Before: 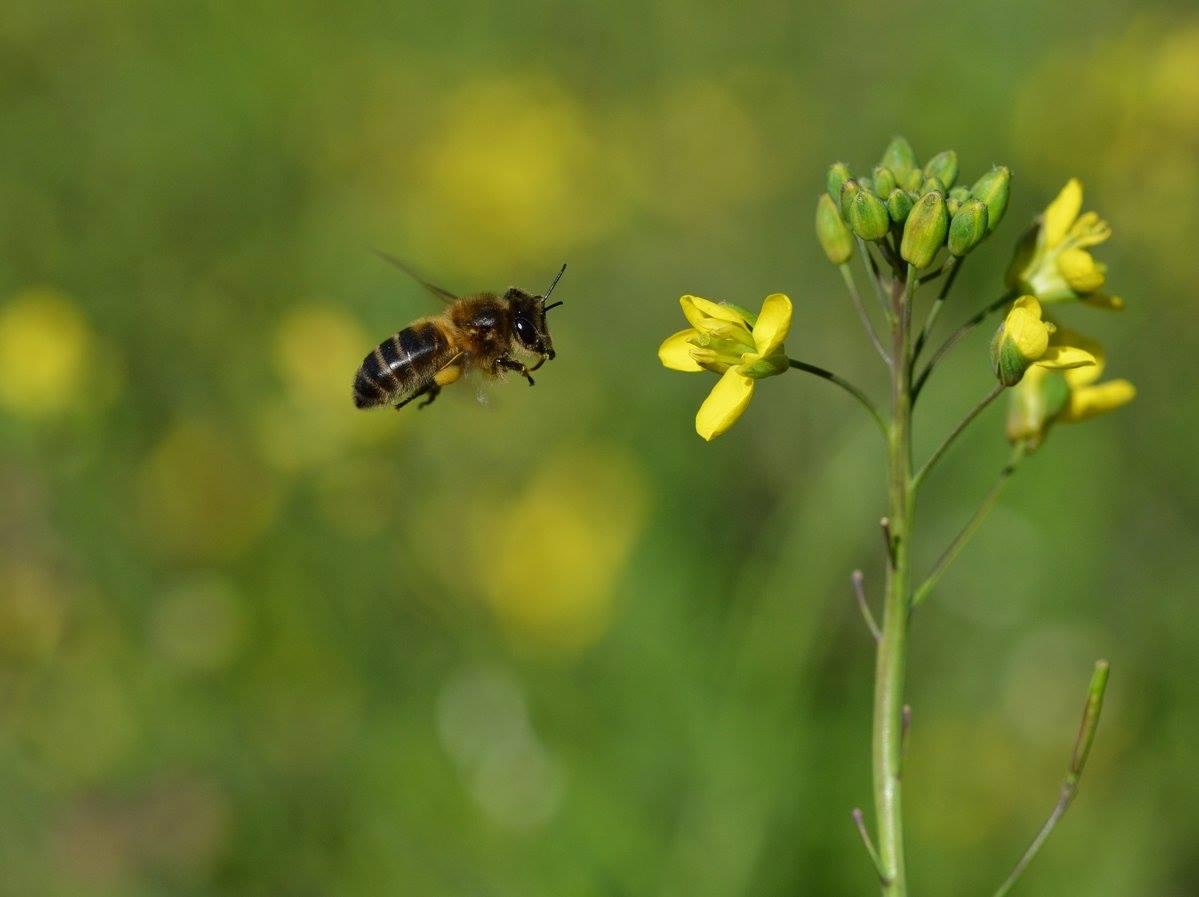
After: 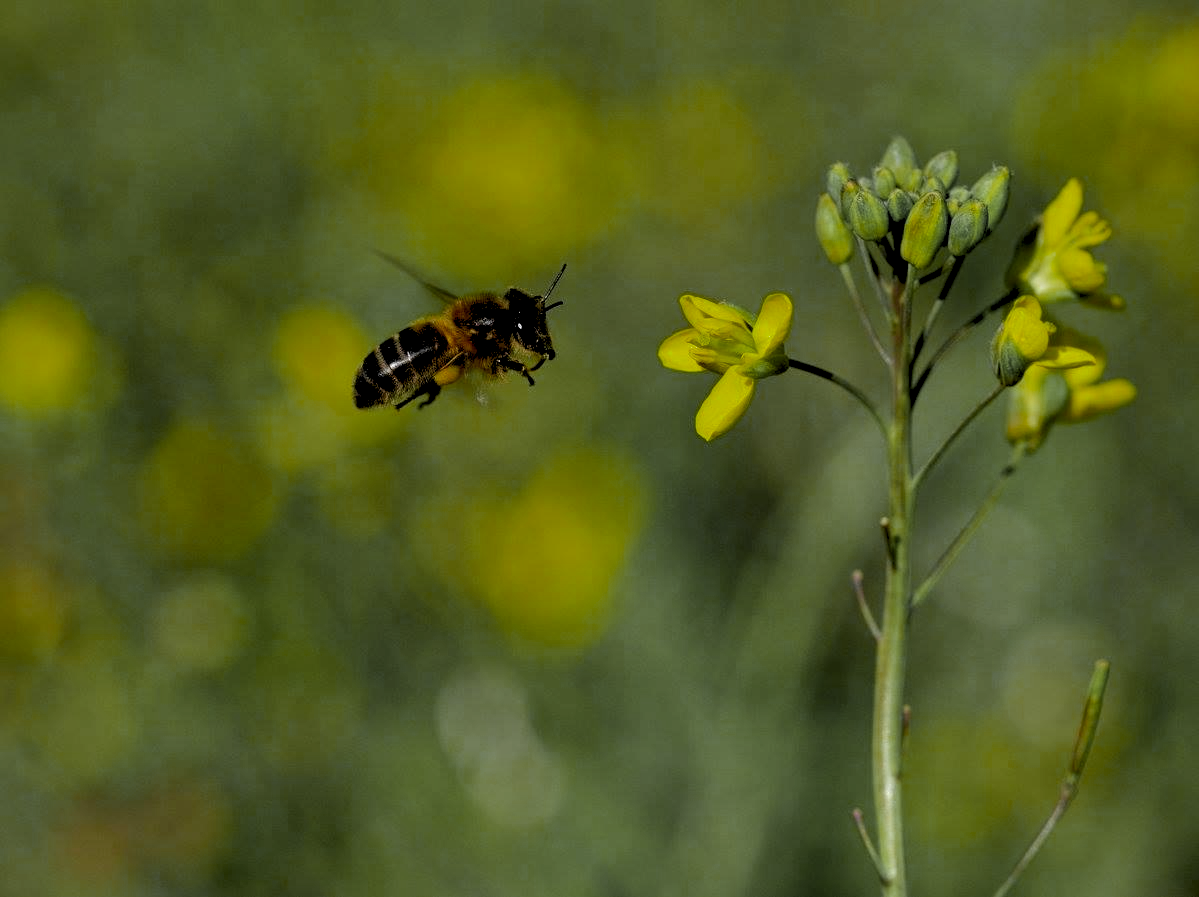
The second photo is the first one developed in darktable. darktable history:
rgb levels: levels [[0.029, 0.461, 0.922], [0, 0.5, 1], [0, 0.5, 1]]
exposure: exposure -0.021 EV, compensate highlight preservation false
contrast brightness saturation: contrast 0.12, brightness -0.12, saturation 0.2
local contrast: highlights 100%, shadows 100%, detail 120%, midtone range 0.2
color zones: curves: ch0 [(0.004, 0.388) (0.125, 0.392) (0.25, 0.404) (0.375, 0.5) (0.5, 0.5) (0.625, 0.5) (0.75, 0.5) (0.875, 0.5)]; ch1 [(0, 0.5) (0.125, 0.5) (0.25, 0.5) (0.375, 0.124) (0.524, 0.124) (0.645, 0.128) (0.789, 0.132) (0.914, 0.096) (0.998, 0.068)]
shadows and highlights: on, module defaults
